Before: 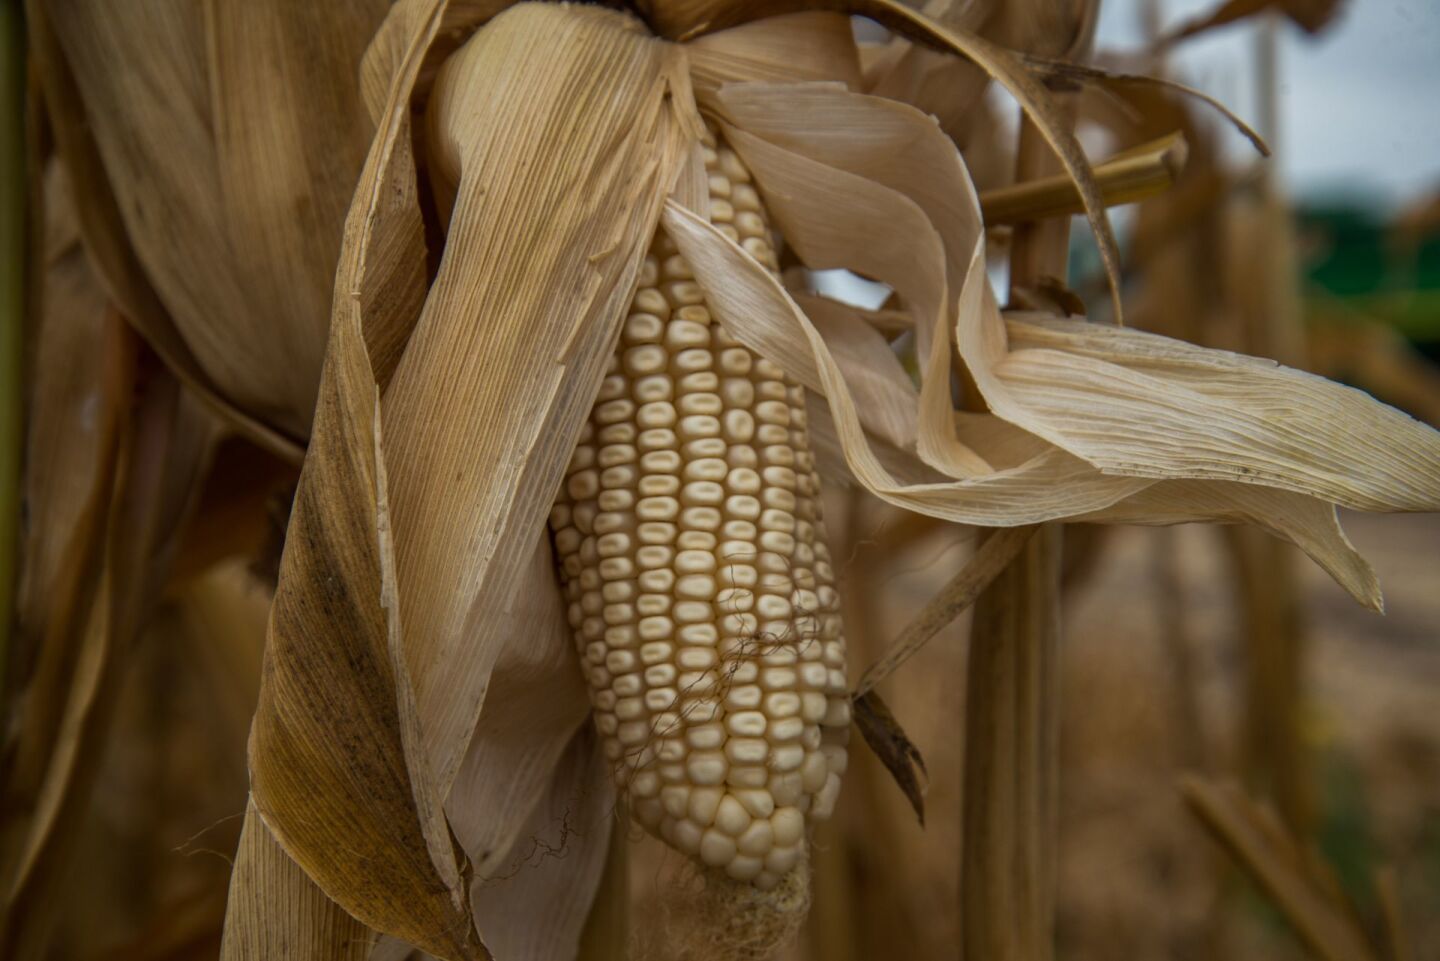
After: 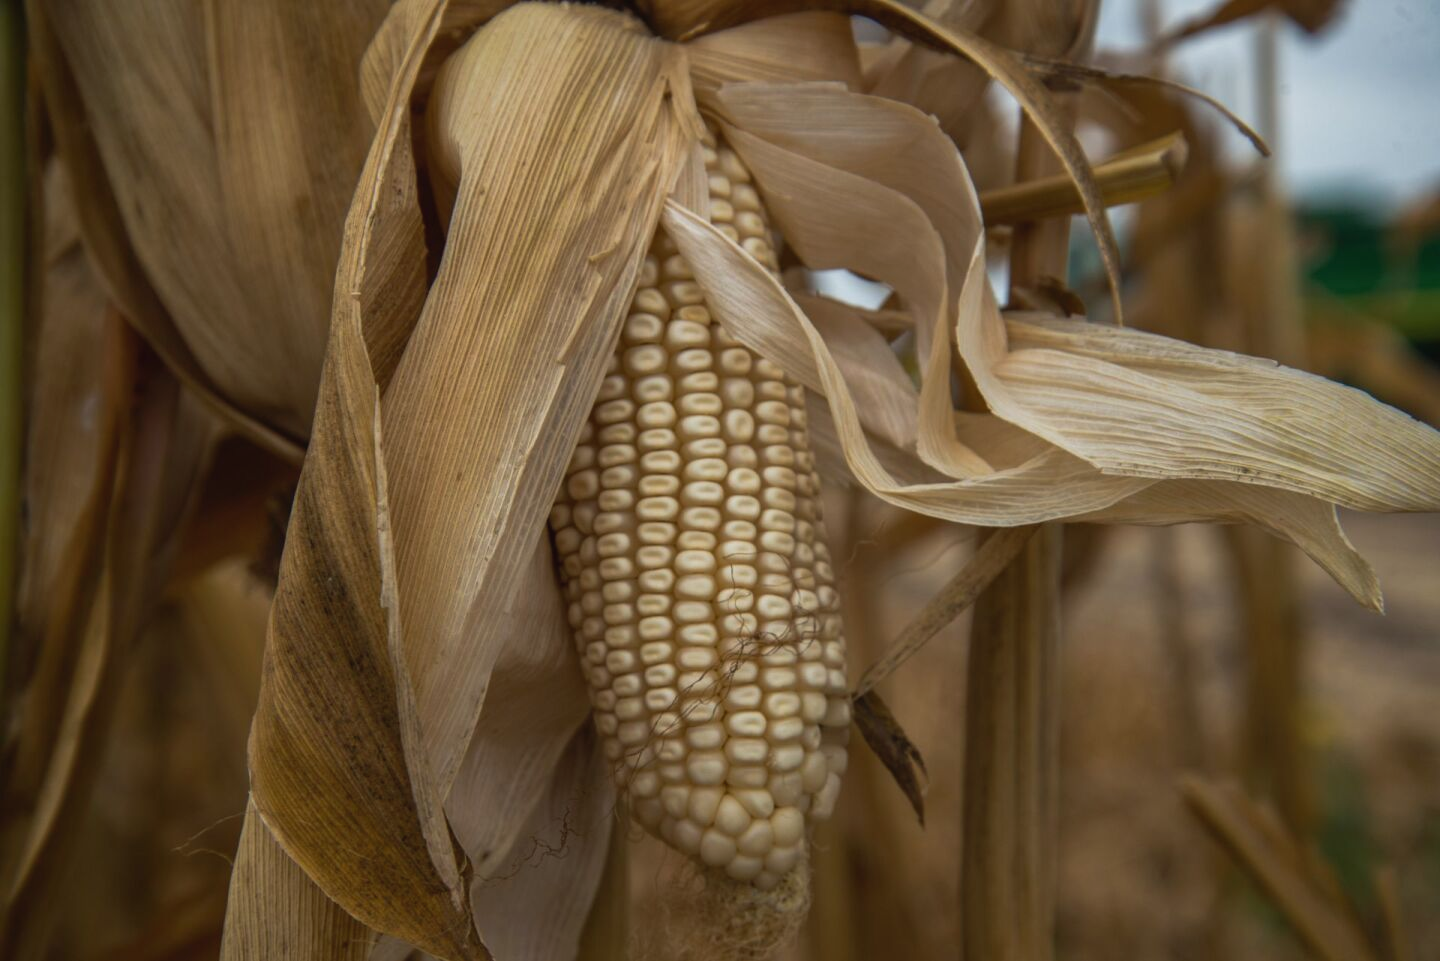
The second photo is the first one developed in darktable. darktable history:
tone curve: curves: ch0 [(0, 0.024) (0.119, 0.146) (0.474, 0.485) (0.718, 0.739) (0.817, 0.839) (1, 0.998)]; ch1 [(0, 0) (0.377, 0.416) (0.439, 0.451) (0.477, 0.477) (0.501, 0.503) (0.538, 0.544) (0.58, 0.602) (0.664, 0.676) (0.783, 0.804) (1, 1)]; ch2 [(0, 0) (0.38, 0.405) (0.463, 0.456) (0.498, 0.497) (0.524, 0.535) (0.578, 0.576) (0.648, 0.665) (1, 1)], preserve colors none
